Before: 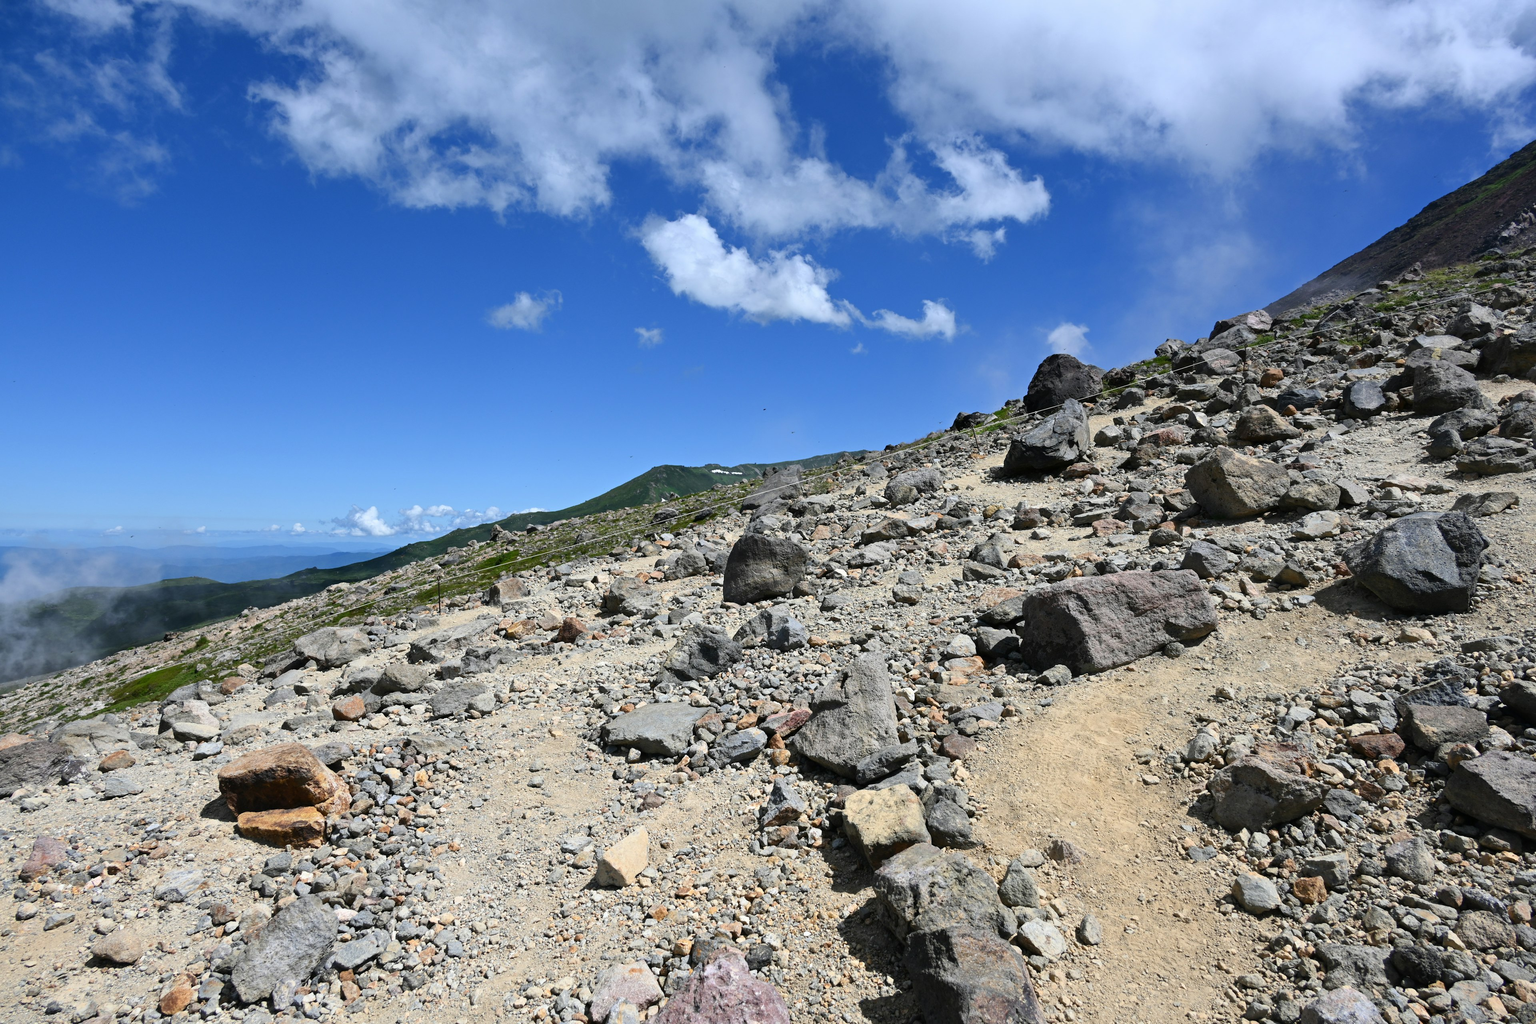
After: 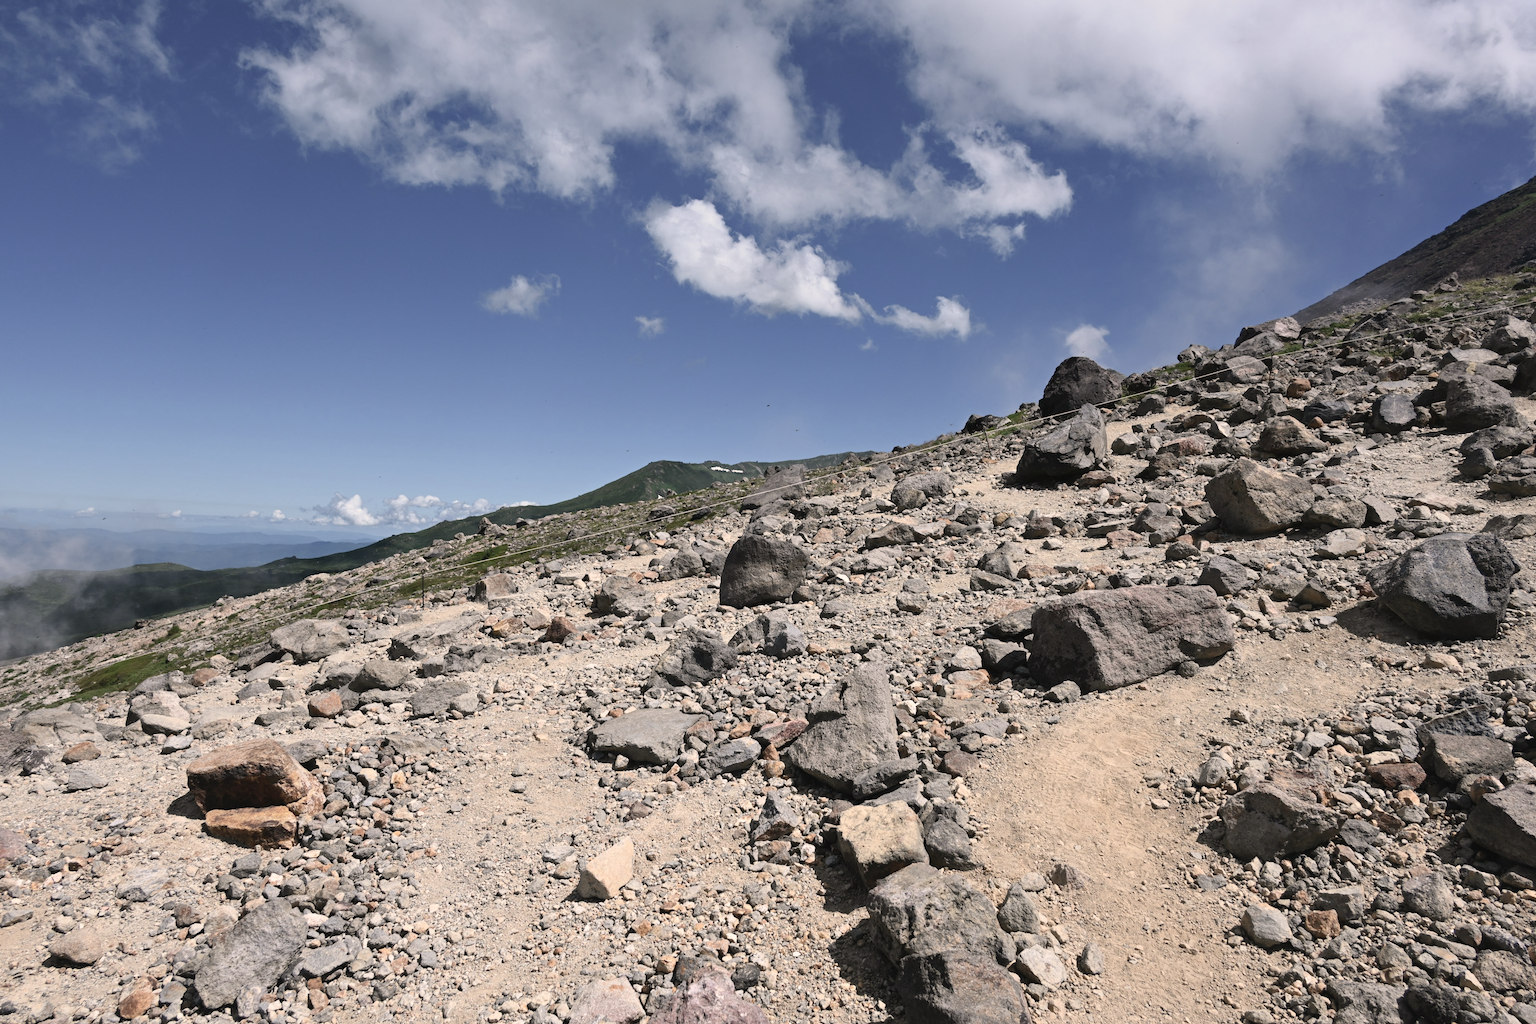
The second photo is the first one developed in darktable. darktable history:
crop and rotate: angle -1.69°
contrast brightness saturation: contrast -0.05, saturation -0.41
white balance: red 1.127, blue 0.943
